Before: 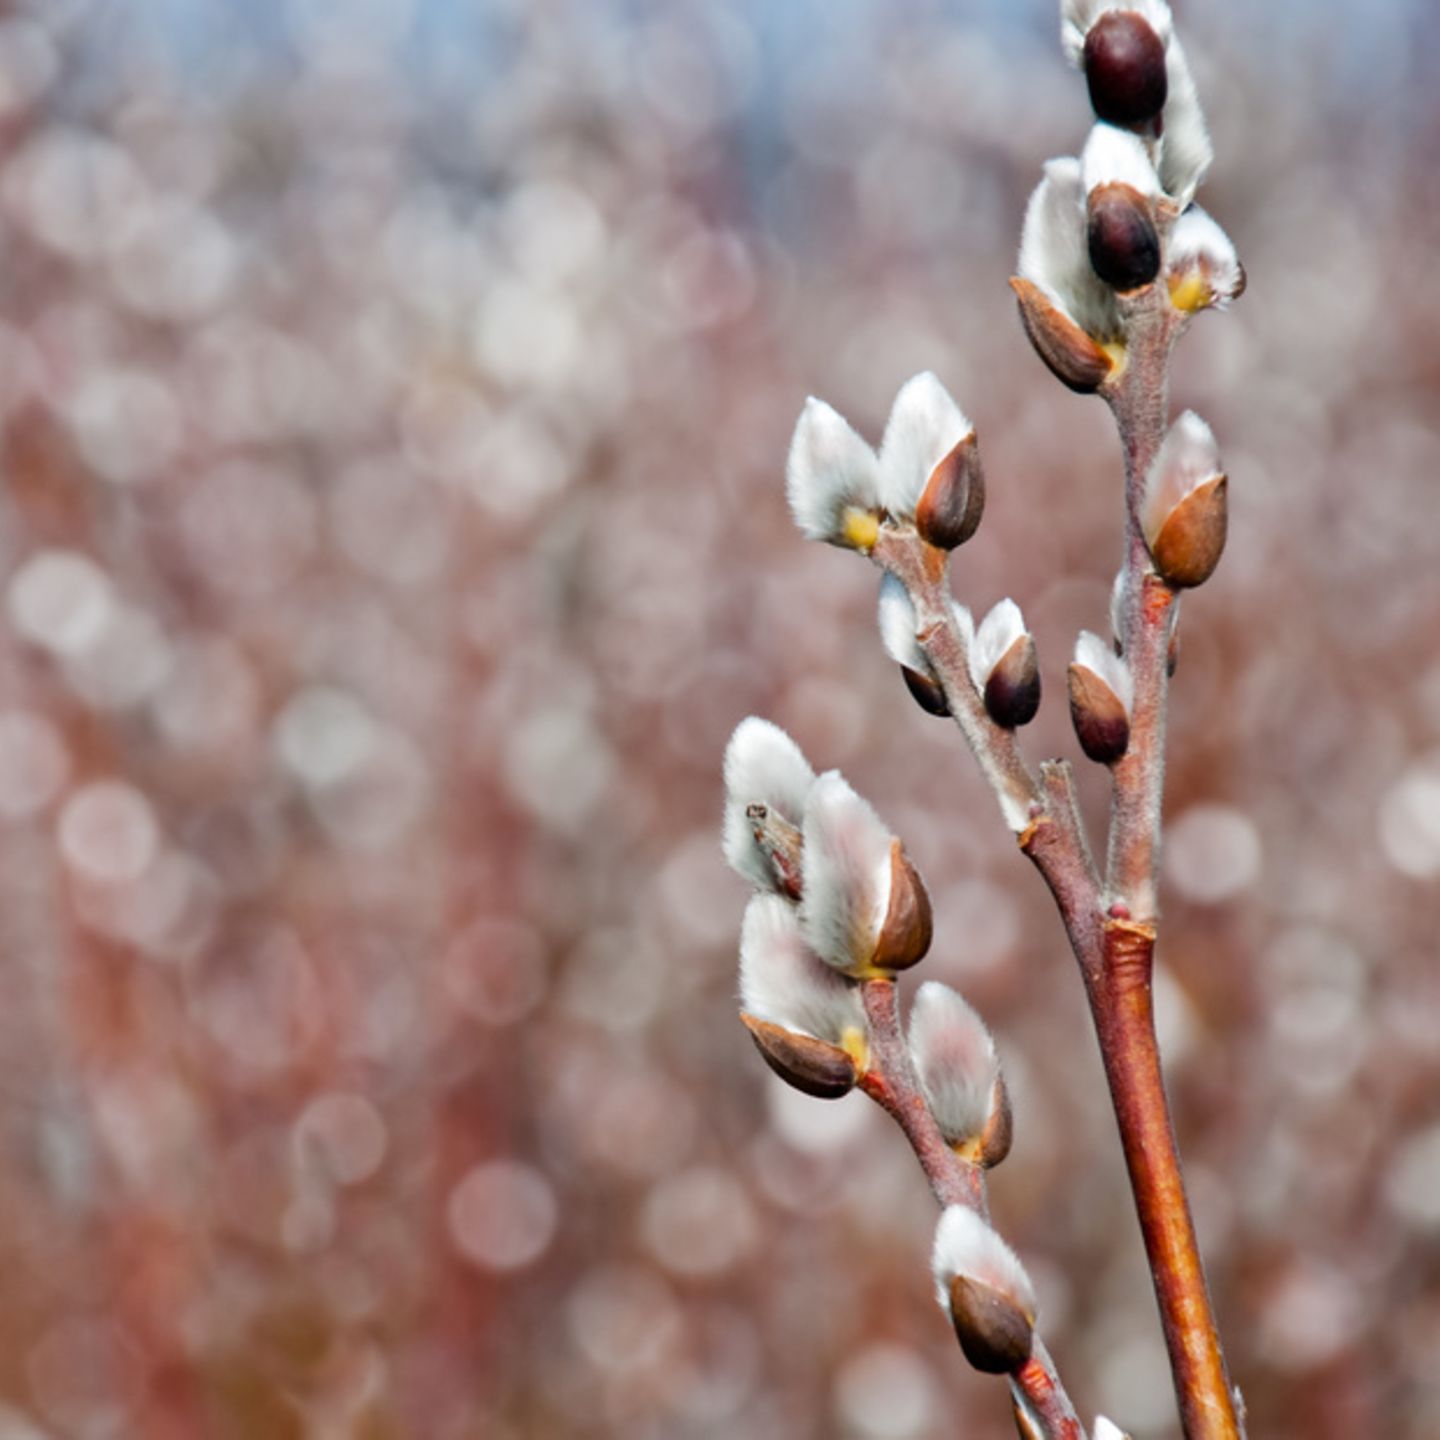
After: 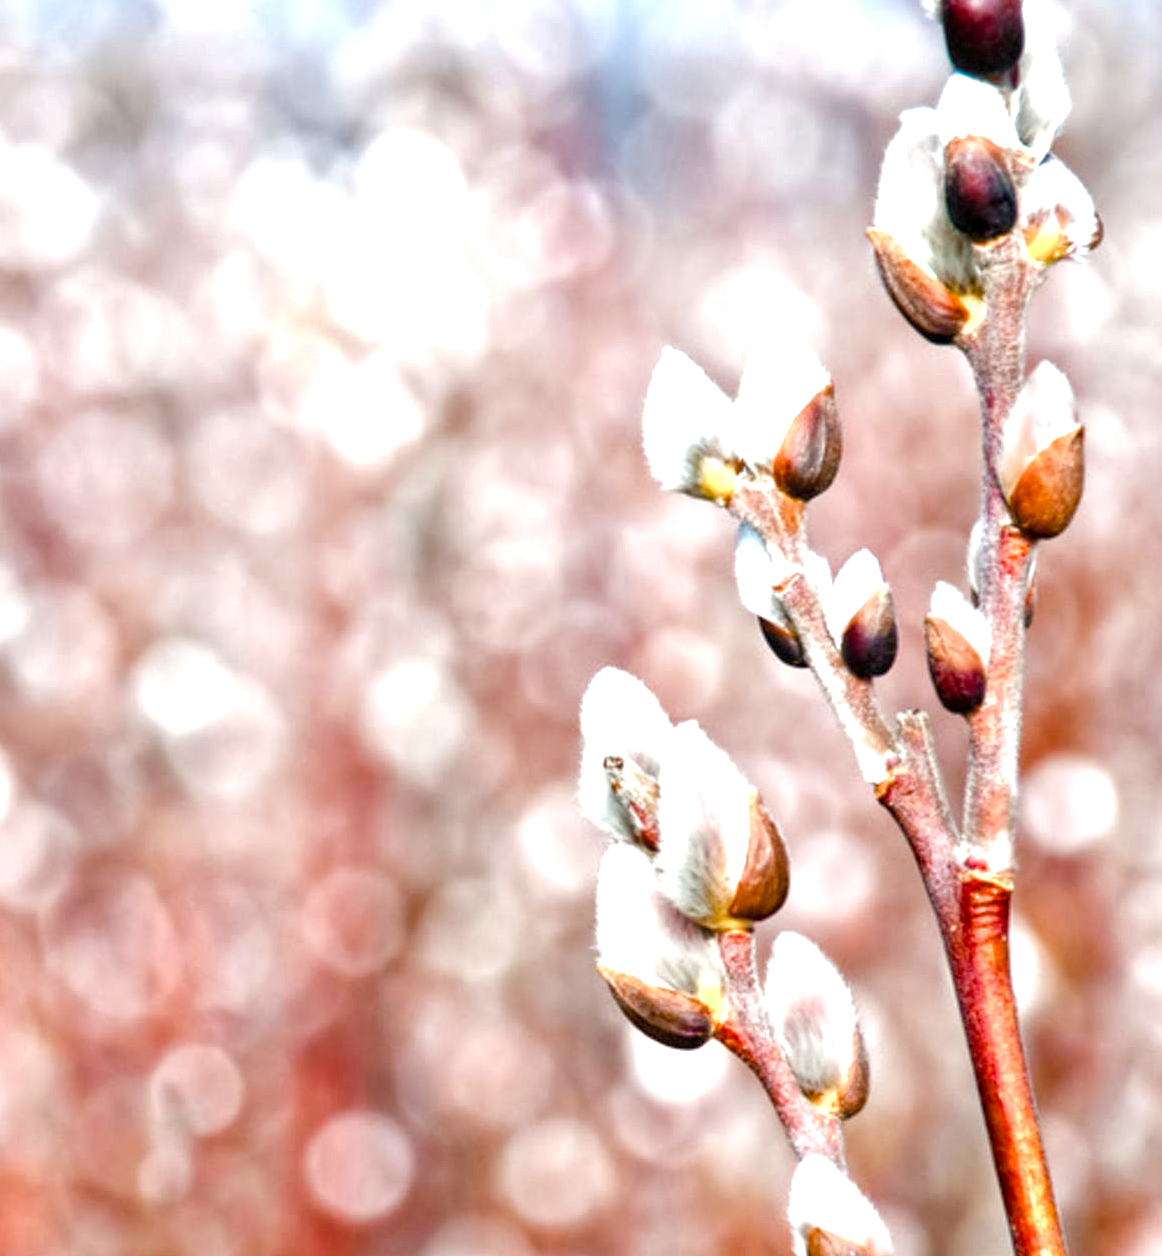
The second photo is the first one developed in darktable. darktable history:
color balance rgb: perceptual saturation grading › global saturation 0.278%, perceptual saturation grading › highlights -29.67%, perceptual saturation grading › mid-tones 30.016%, perceptual saturation grading › shadows 60.094%, perceptual brilliance grading › global brilliance 10.061%, perceptual brilliance grading › shadows 14.962%
local contrast: highlights 94%, shadows 89%, detail 160%, midtone range 0.2
crop: left 9.957%, top 3.472%, right 9.28%, bottom 9.299%
exposure: exposure 0.777 EV, compensate highlight preservation false
